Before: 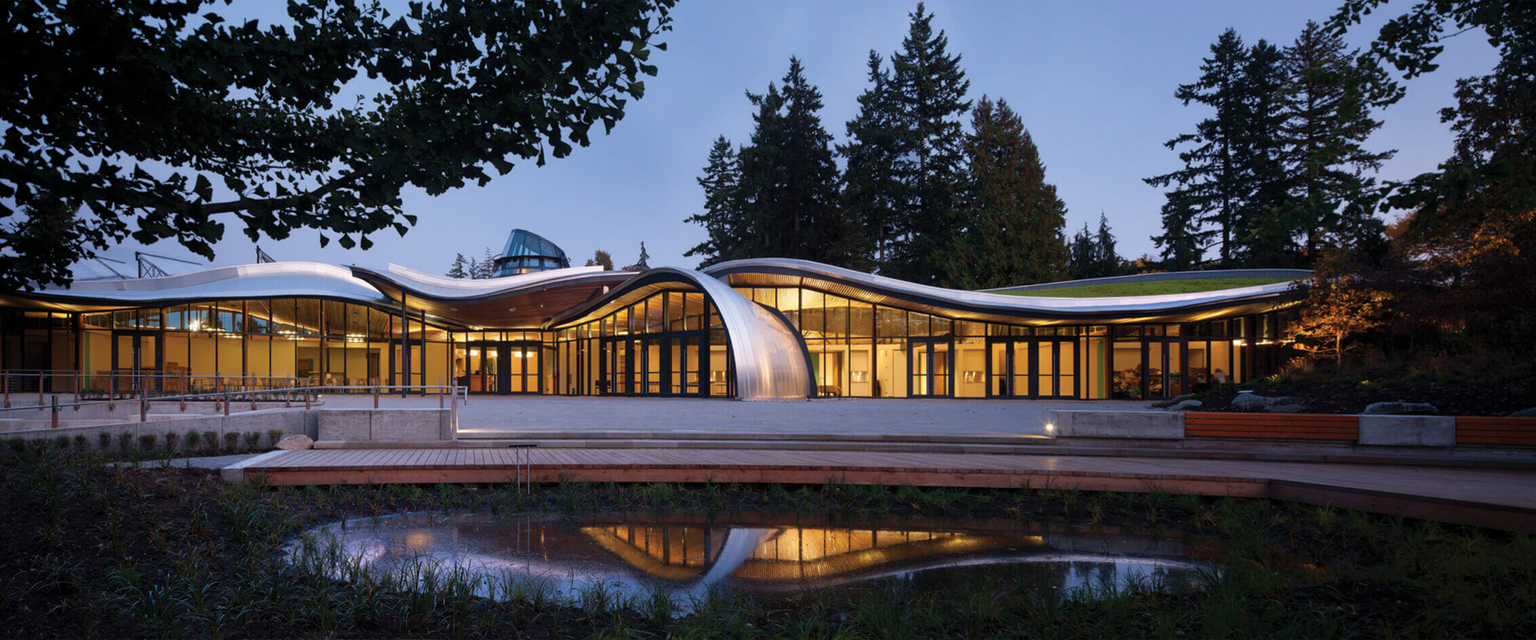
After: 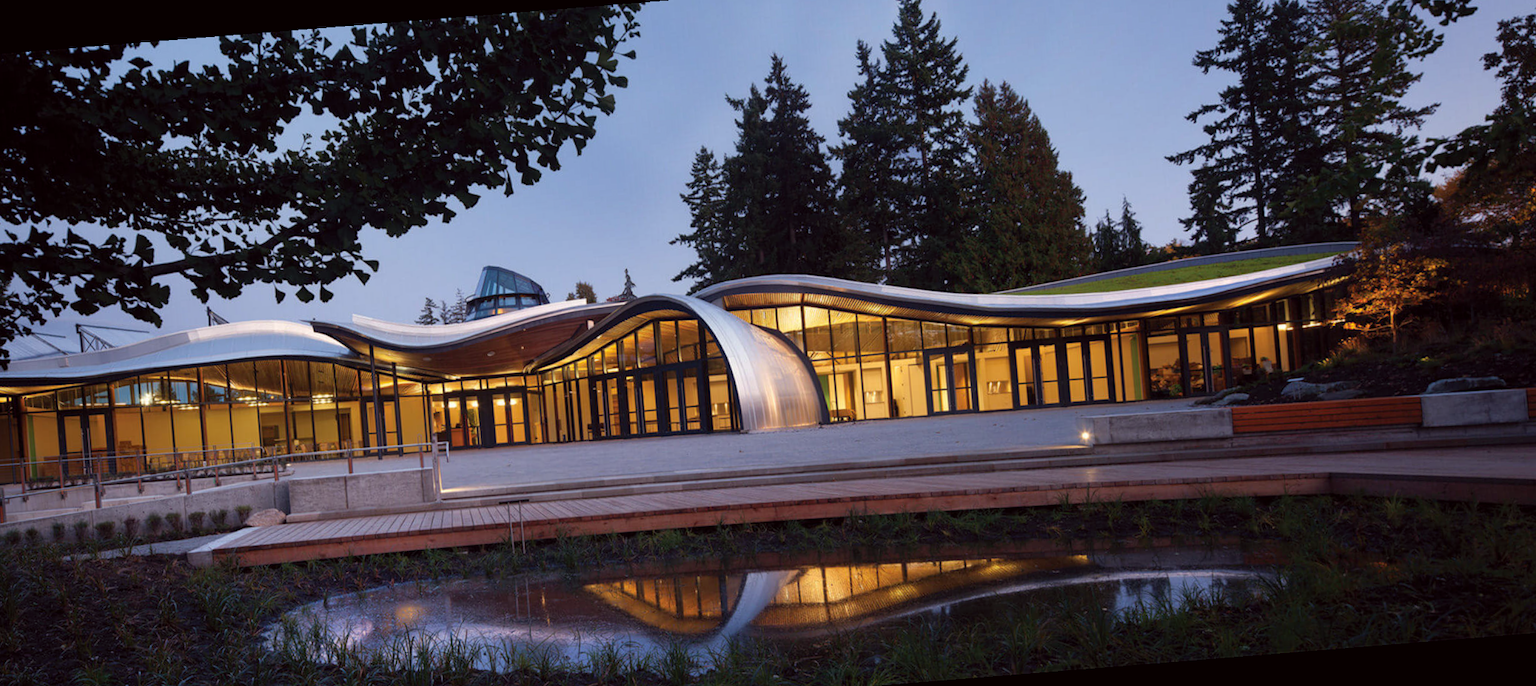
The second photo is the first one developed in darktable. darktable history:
rotate and perspective: rotation -4.57°, crop left 0.054, crop right 0.944, crop top 0.087, crop bottom 0.914
white balance: emerald 1
color correction: highlights a* -0.95, highlights b* 4.5, shadows a* 3.55
